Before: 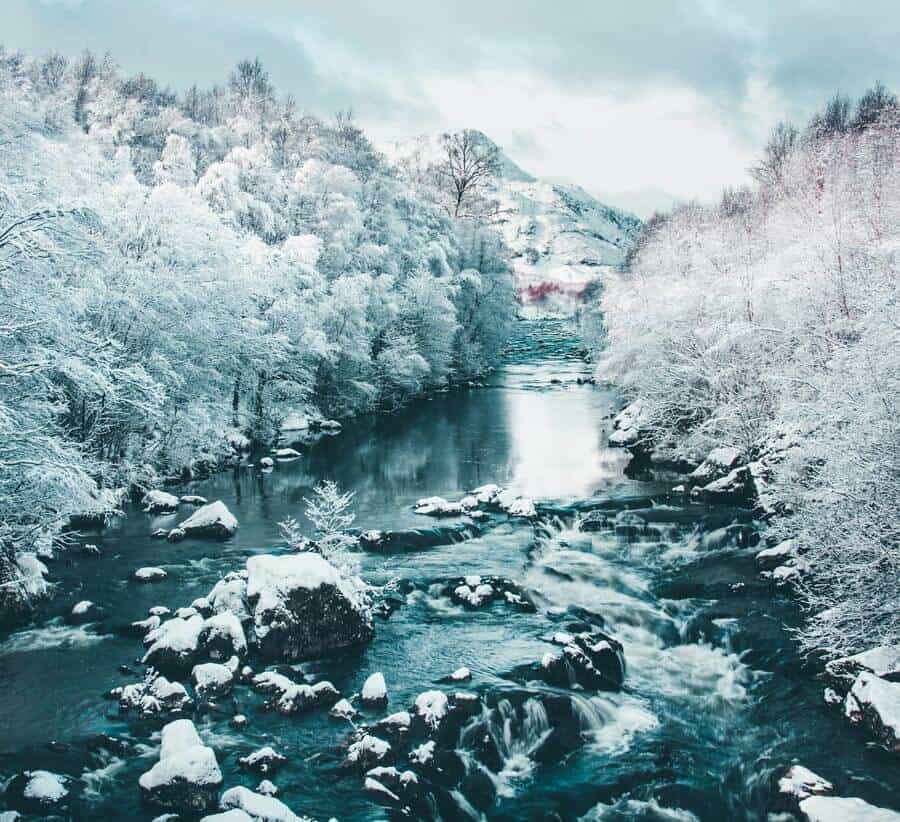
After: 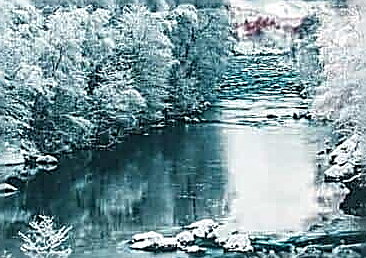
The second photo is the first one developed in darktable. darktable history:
local contrast: on, module defaults
crop: left 31.629%, top 32.298%, right 27.631%, bottom 36.194%
sharpen: amount 1.853
